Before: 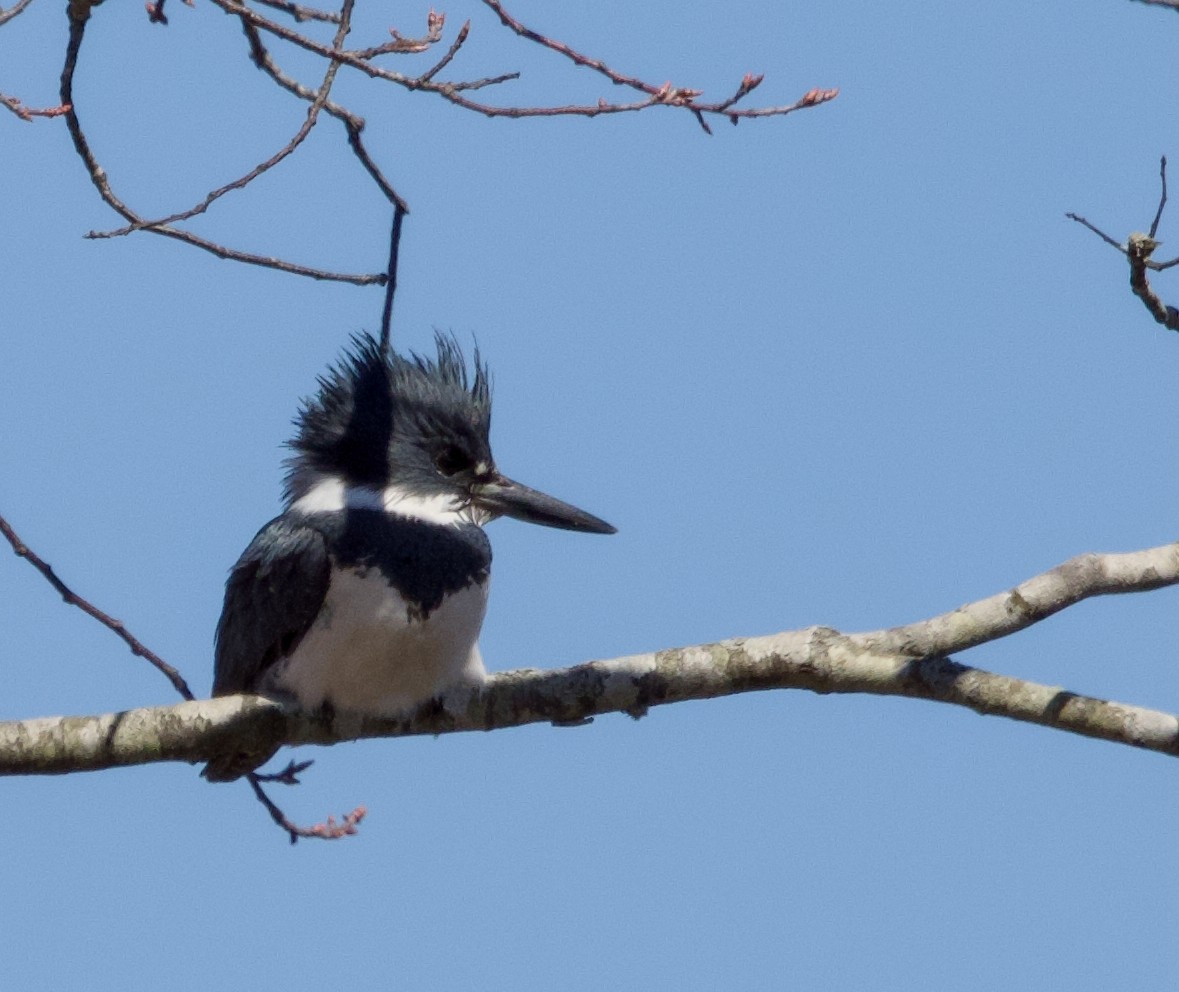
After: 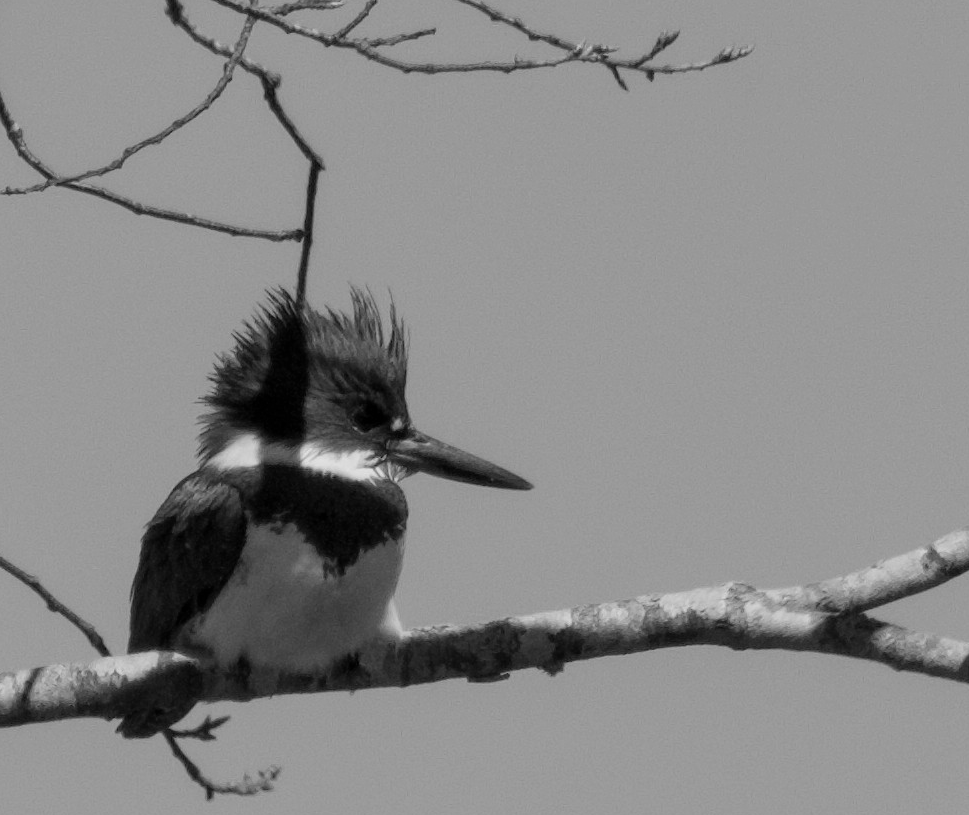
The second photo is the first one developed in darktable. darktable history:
monochrome: a 1.94, b -0.638
exposure: exposure -0.153 EV, compensate highlight preservation false
crop and rotate: left 7.196%, top 4.574%, right 10.605%, bottom 13.178%
